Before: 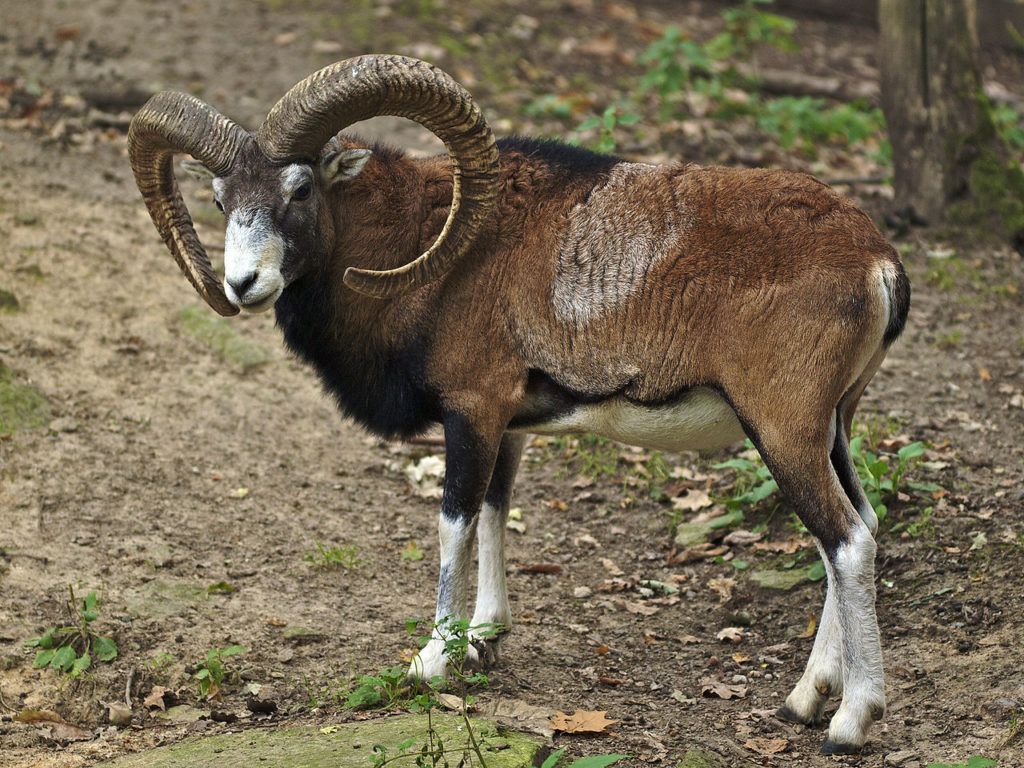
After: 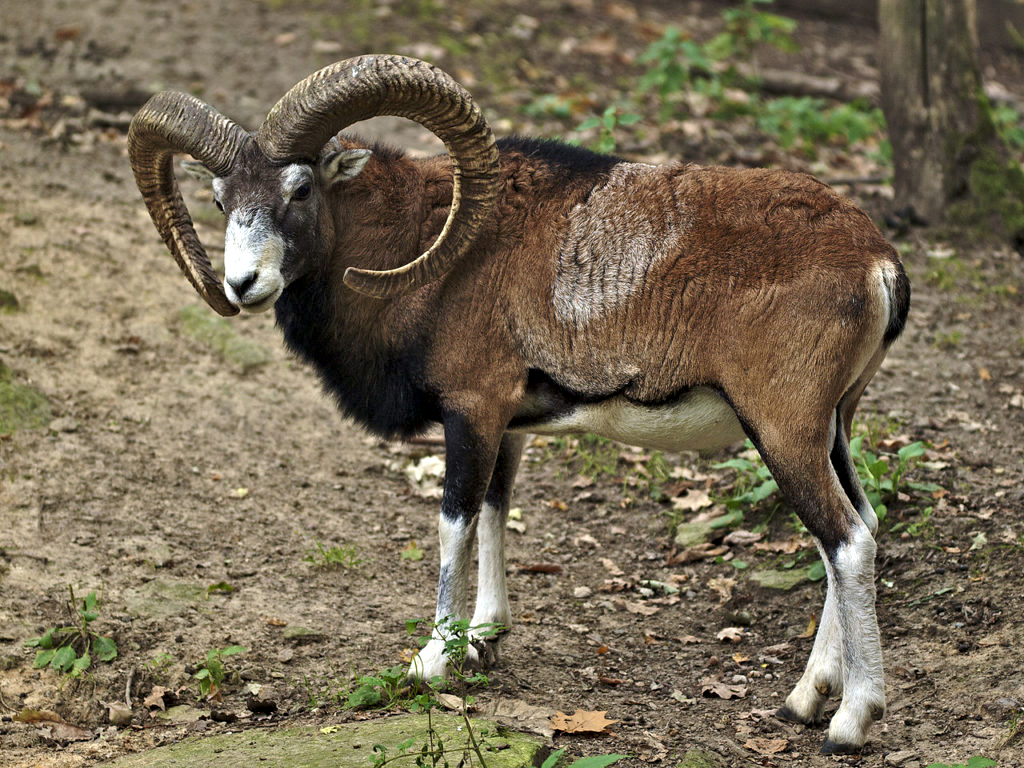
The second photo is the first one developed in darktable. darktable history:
contrast equalizer: y [[0.524, 0.538, 0.547, 0.548, 0.538, 0.524], [0.5 ×6], [0.5 ×6], [0 ×6], [0 ×6]]
shadows and highlights: shadows 25, highlights -25
